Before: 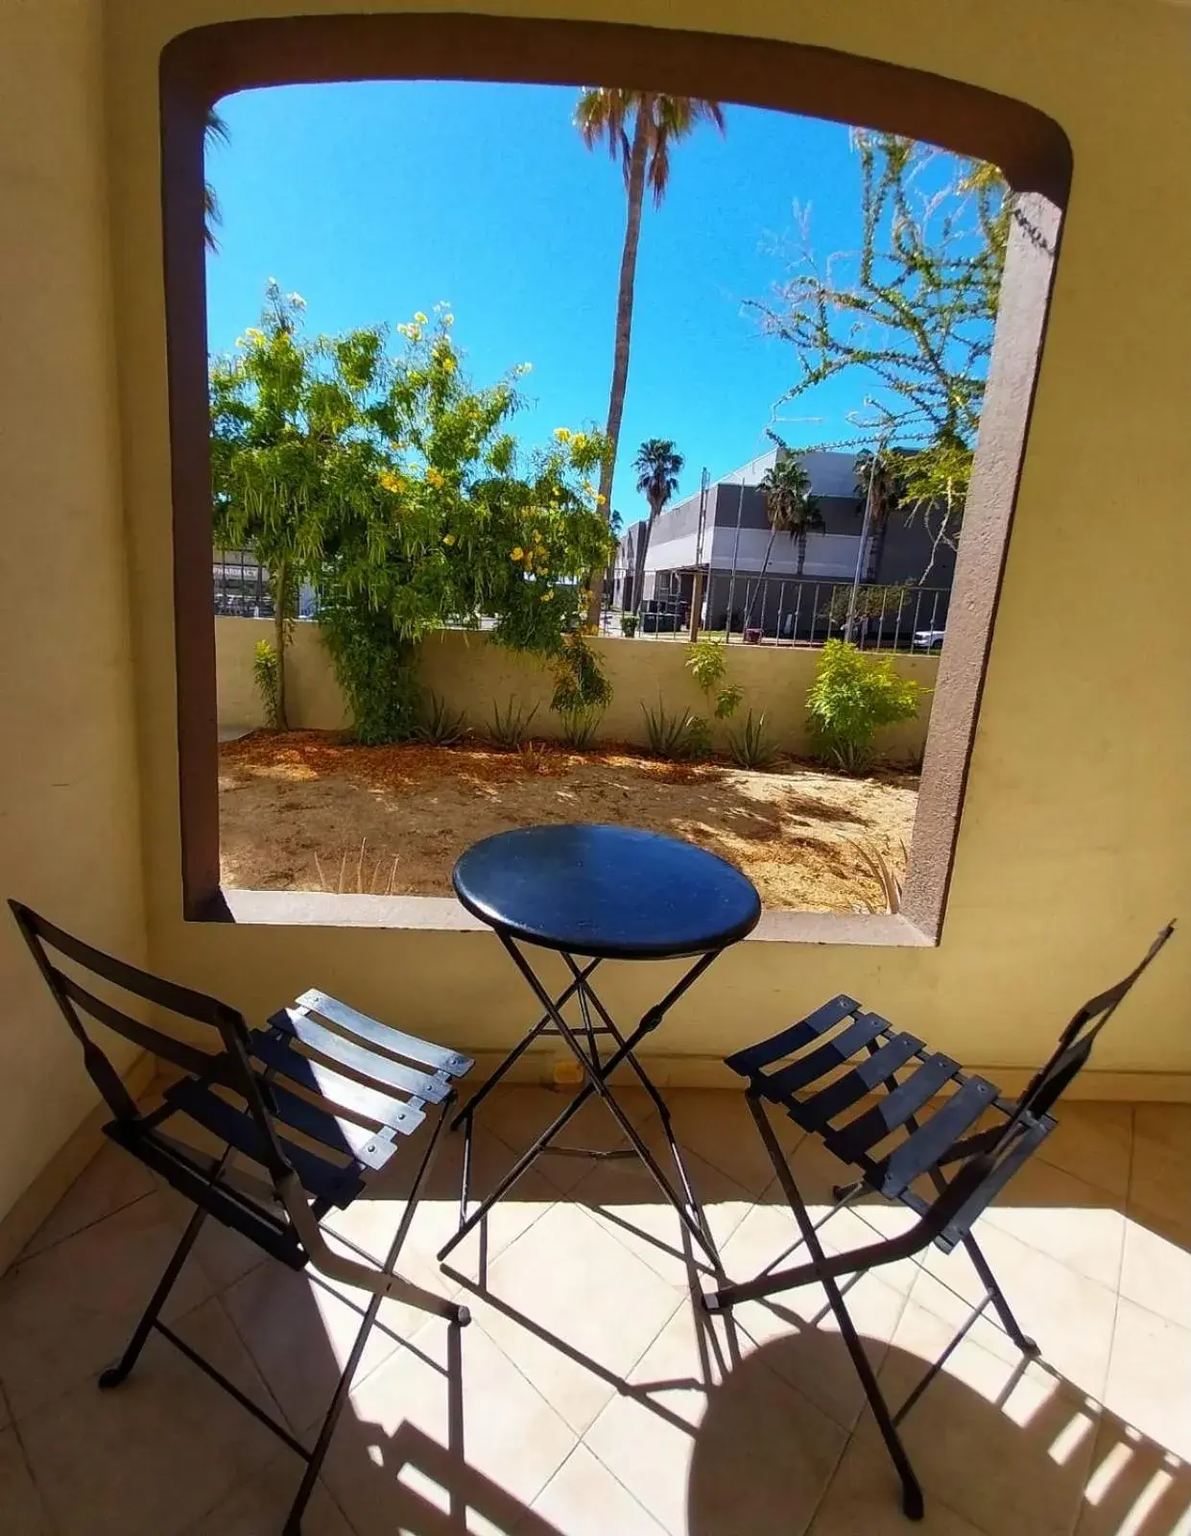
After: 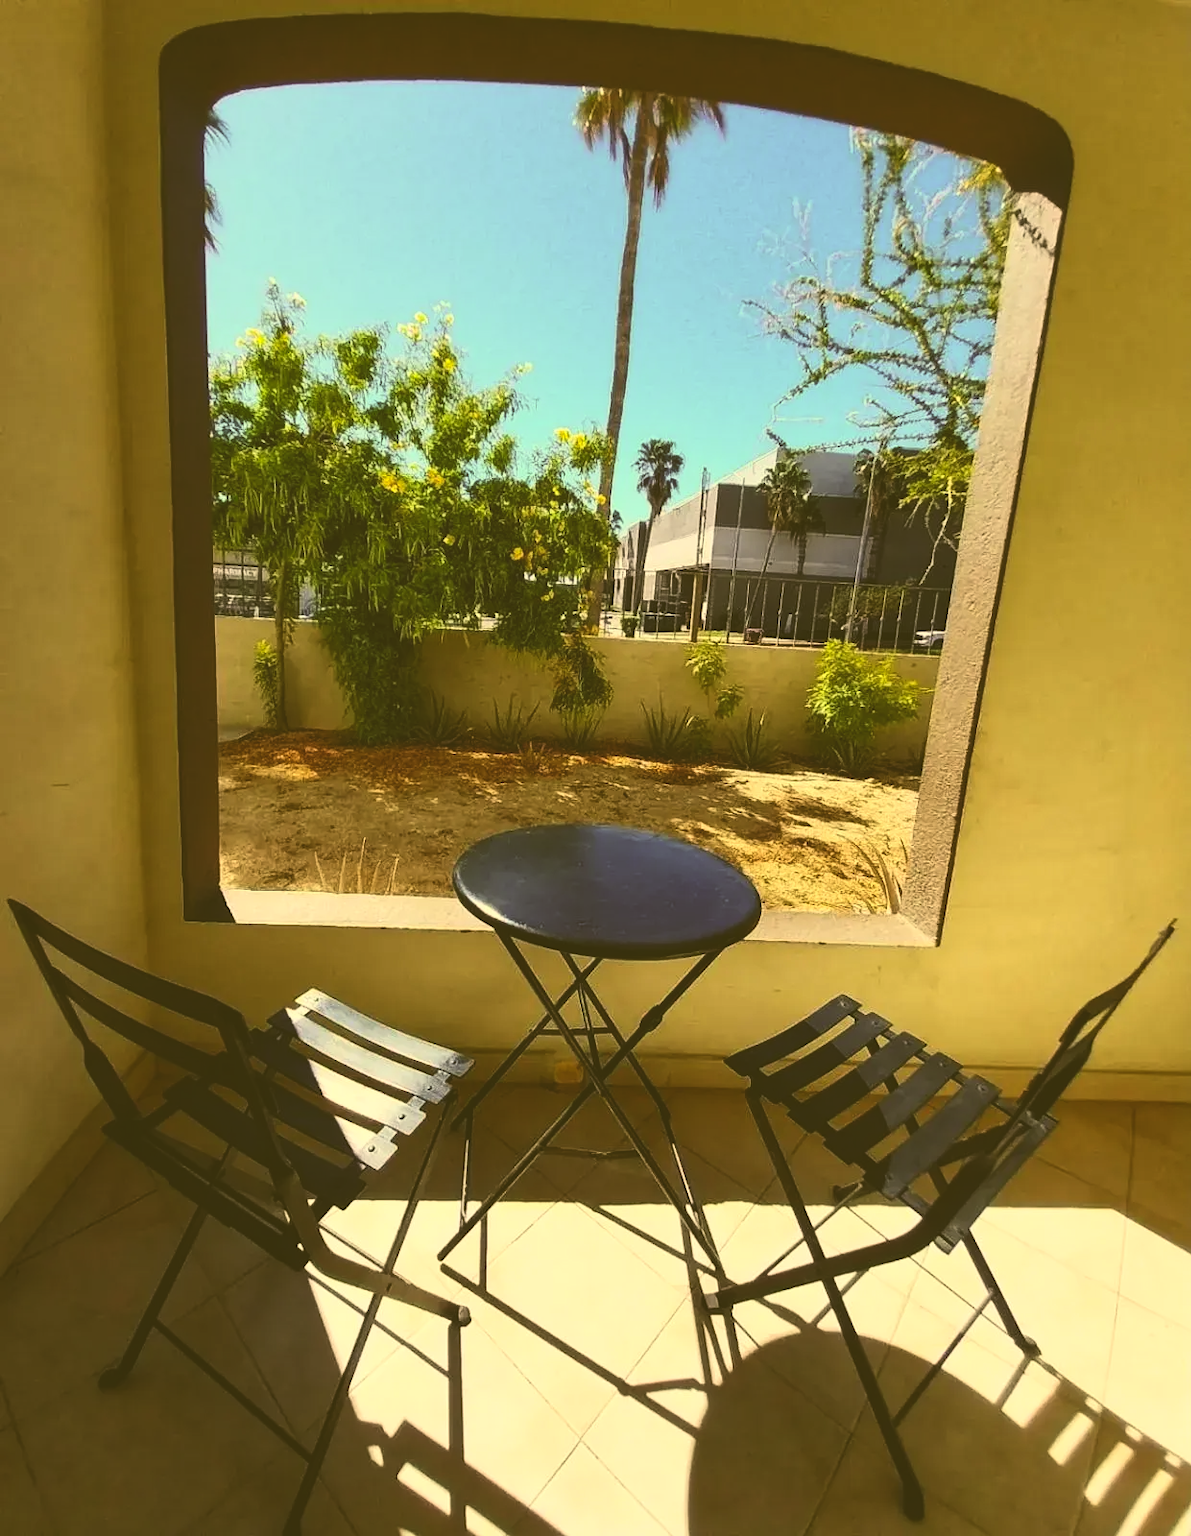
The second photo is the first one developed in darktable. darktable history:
contrast brightness saturation: contrast 0.28
color correction: highlights a* 0.162, highlights b* 29.53, shadows a* -0.162, shadows b* 21.09
white balance: emerald 1
exposure: black level correction -0.062, exposure -0.05 EV, compensate highlight preservation false
